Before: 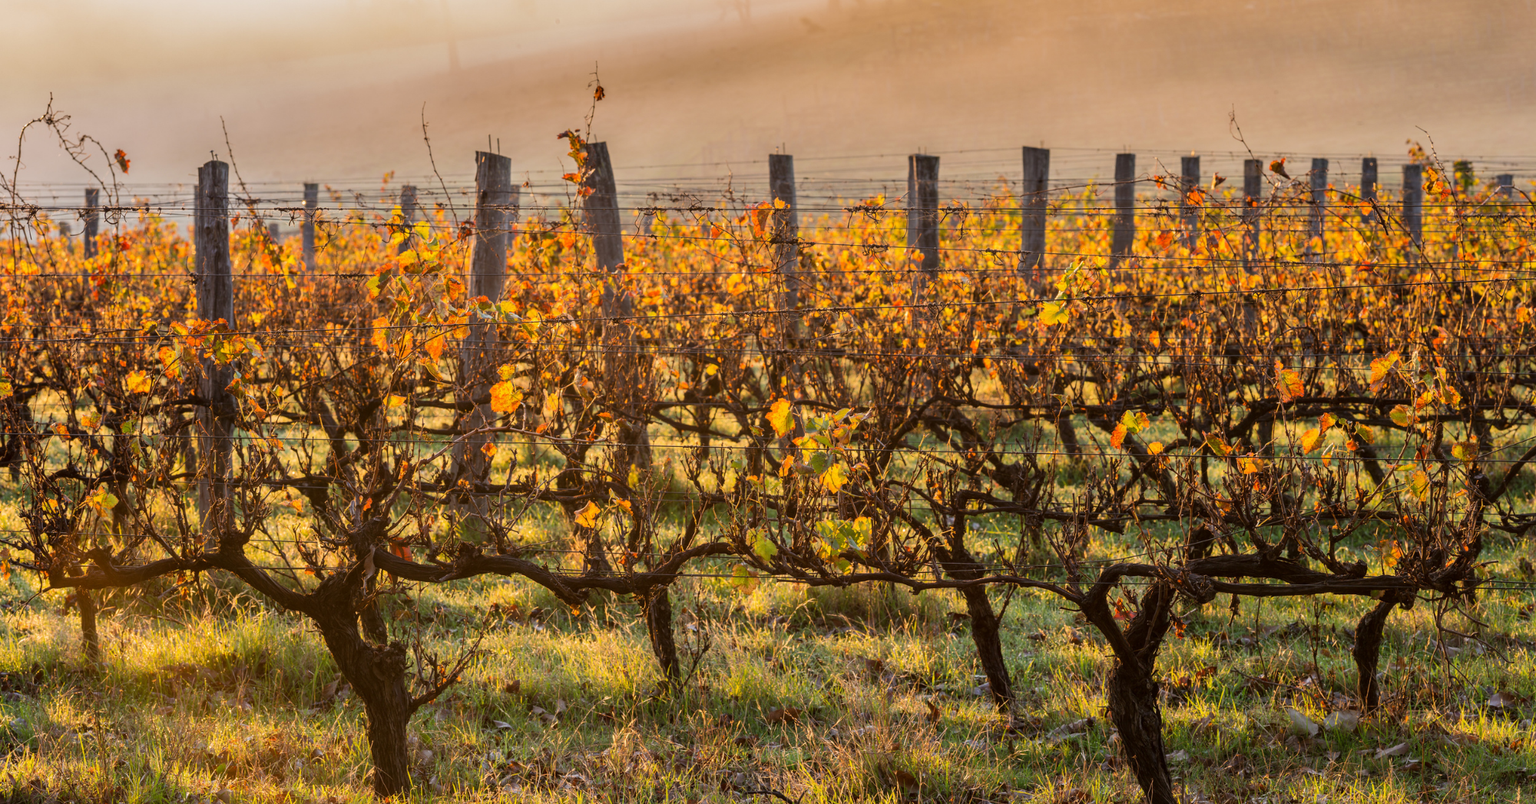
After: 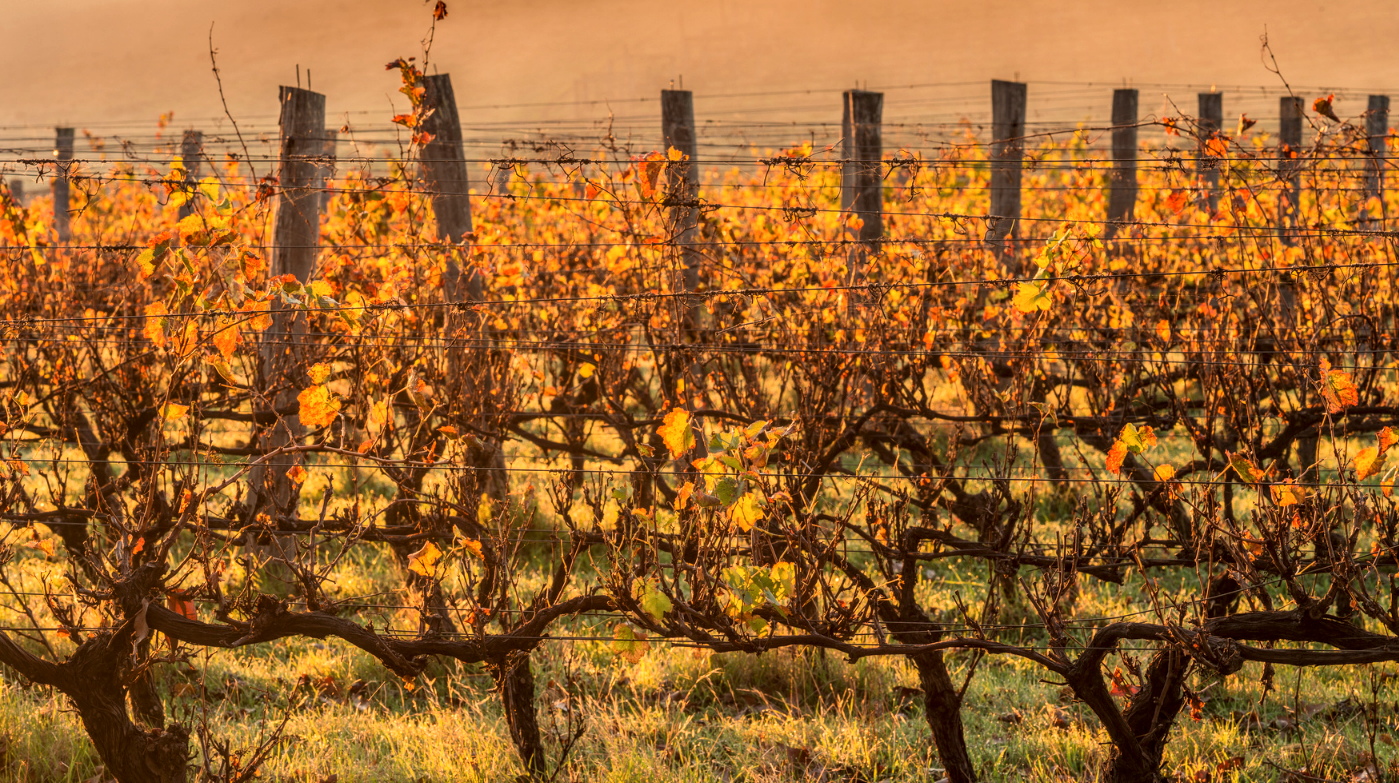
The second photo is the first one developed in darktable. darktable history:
white balance: red 1.138, green 0.996, blue 0.812
crop and rotate: left 17.046%, top 10.659%, right 12.989%, bottom 14.553%
tone equalizer: -7 EV 0.18 EV, -6 EV 0.12 EV, -5 EV 0.08 EV, -4 EV 0.04 EV, -2 EV -0.02 EV, -1 EV -0.04 EV, +0 EV -0.06 EV, luminance estimator HSV value / RGB max
local contrast: on, module defaults
